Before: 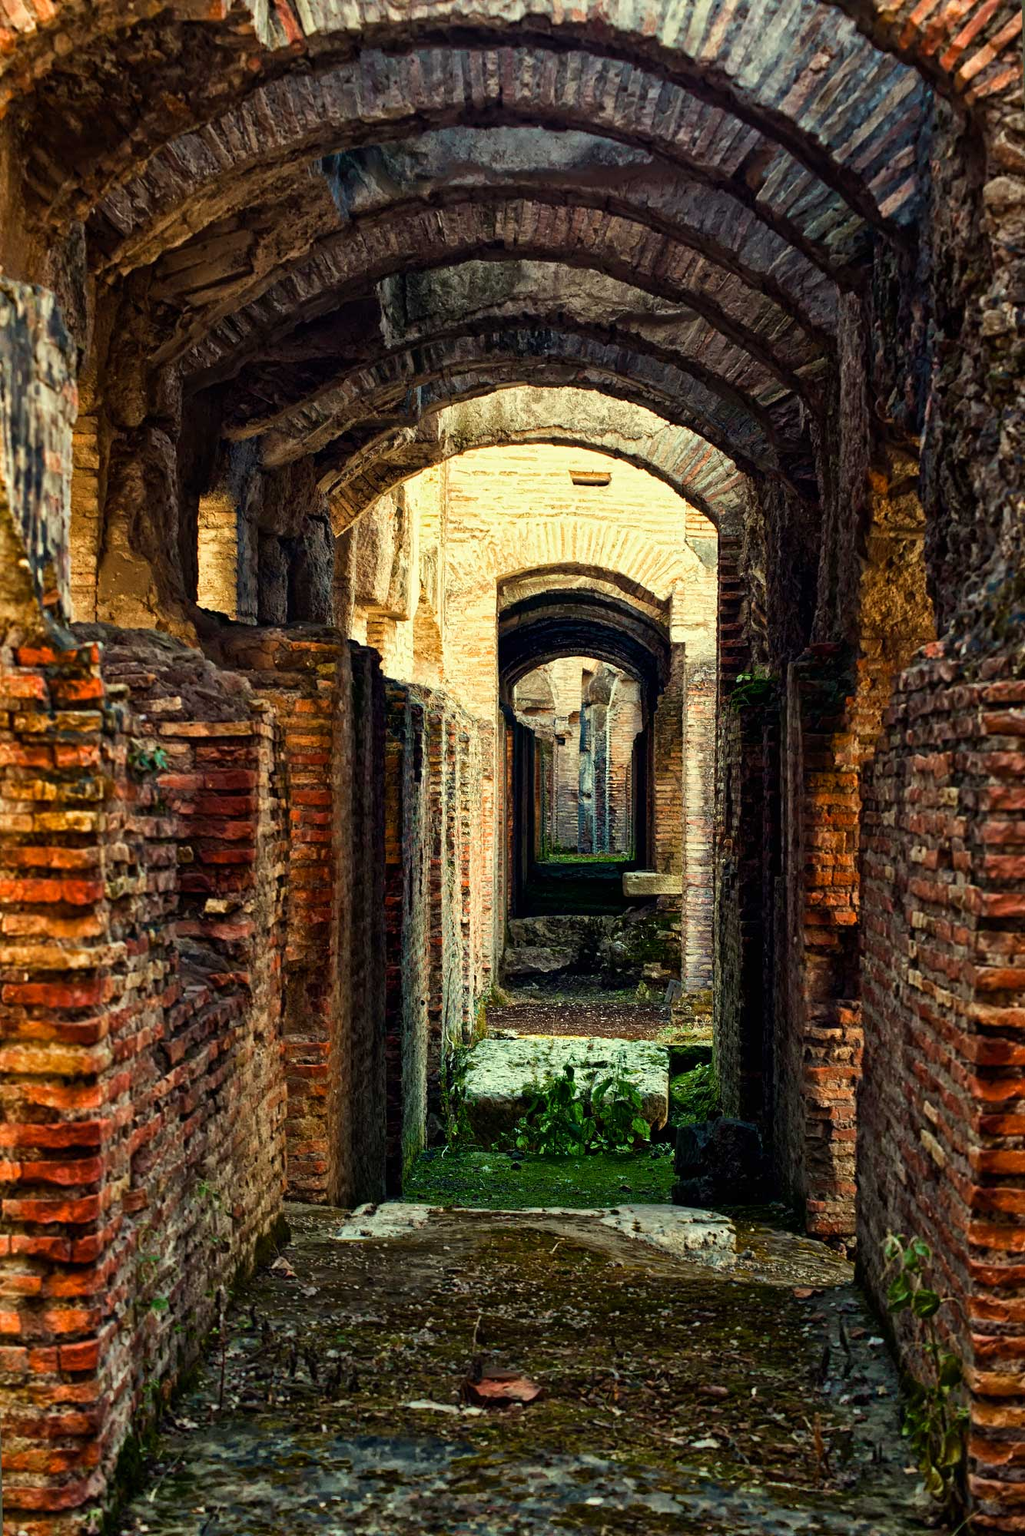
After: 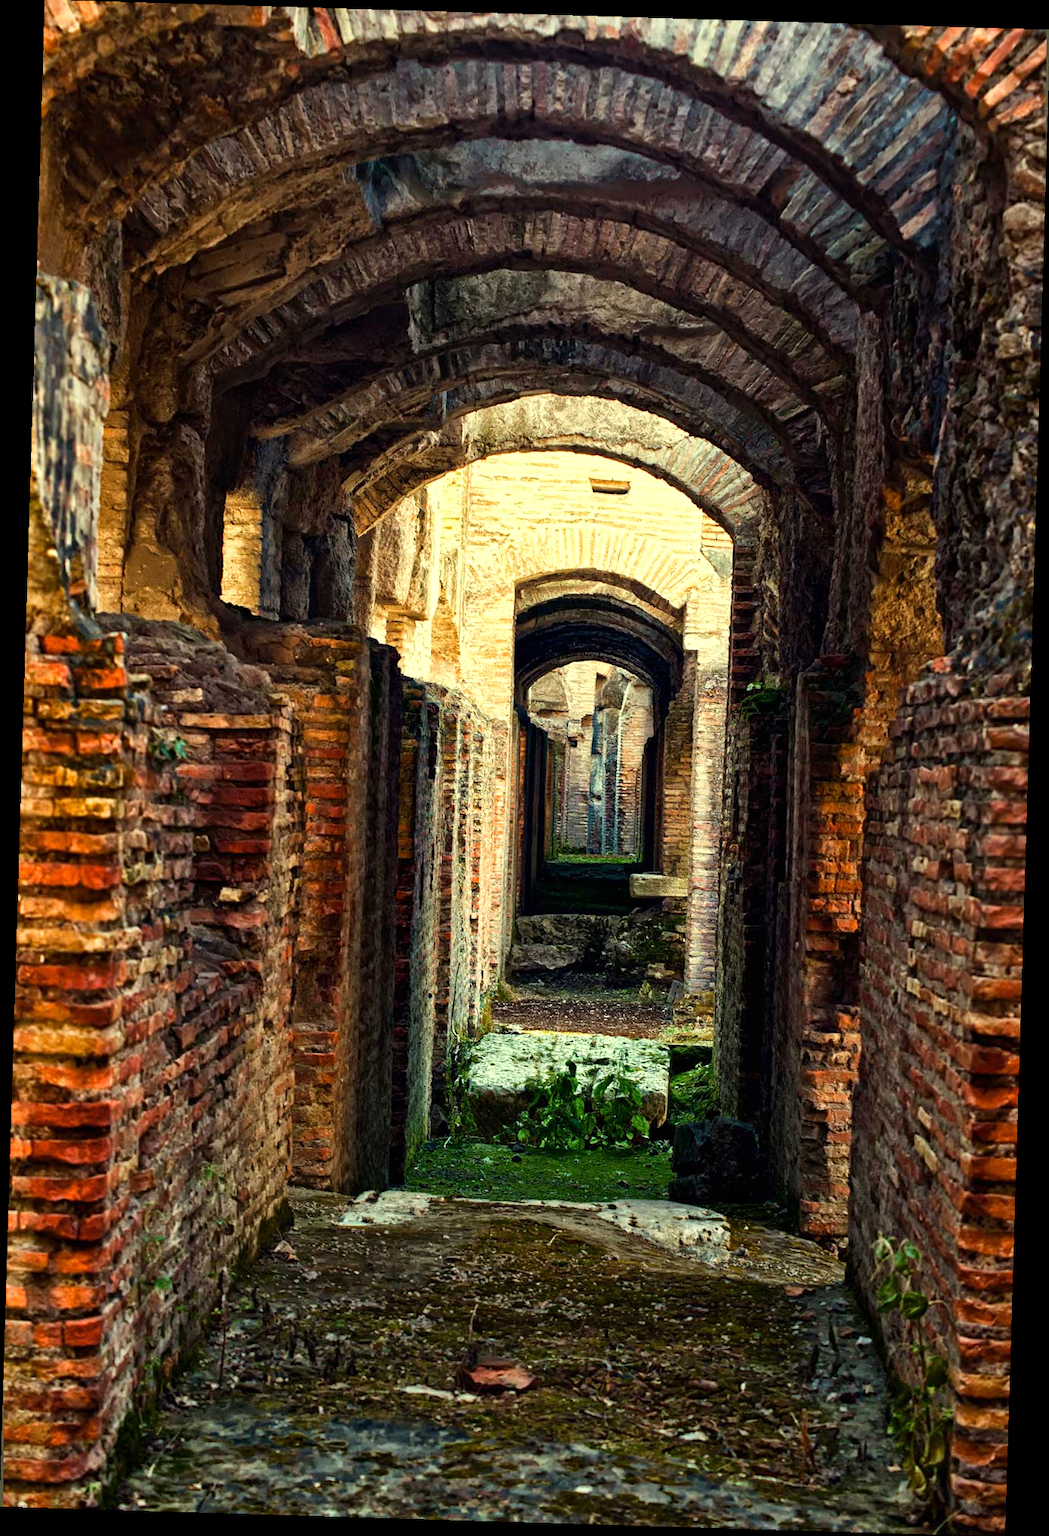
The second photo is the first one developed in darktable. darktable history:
rotate and perspective: rotation 1.72°, automatic cropping off
exposure: exposure 0.2 EV, compensate highlight preservation false
